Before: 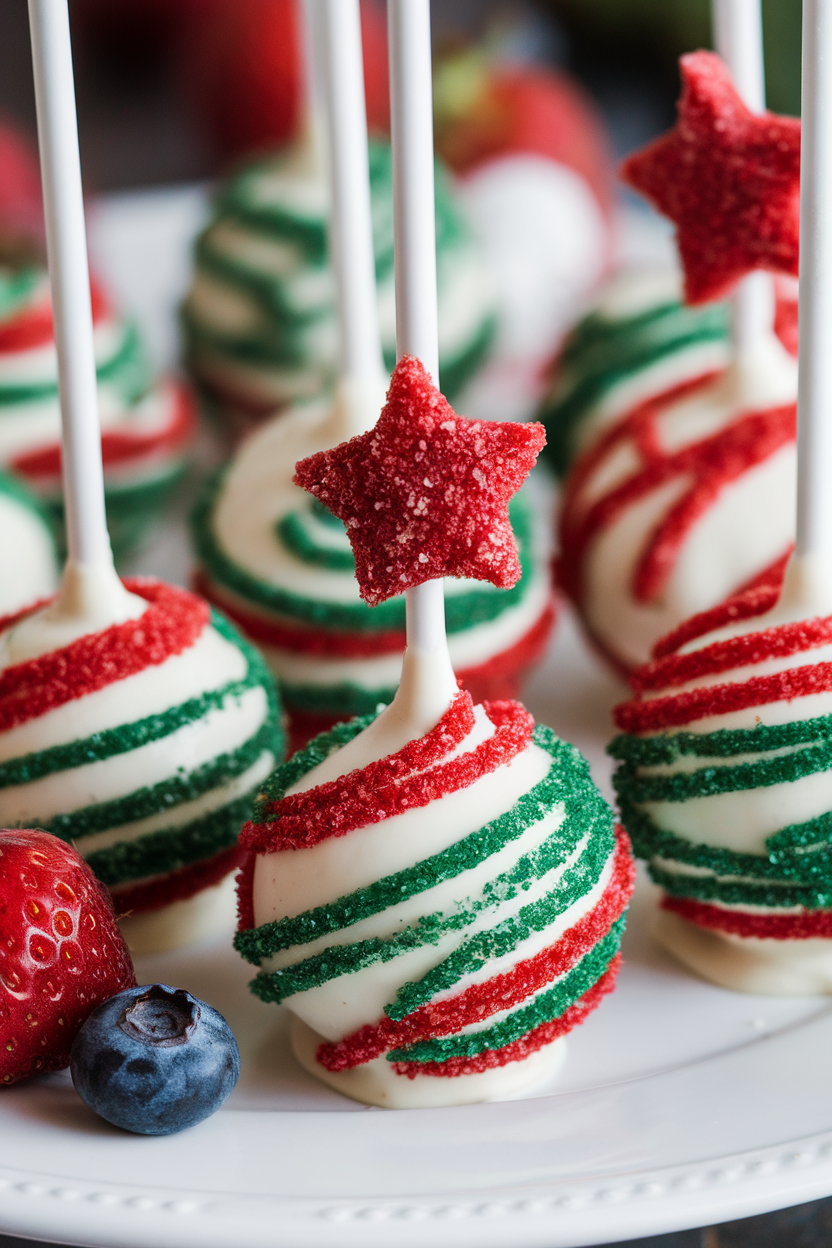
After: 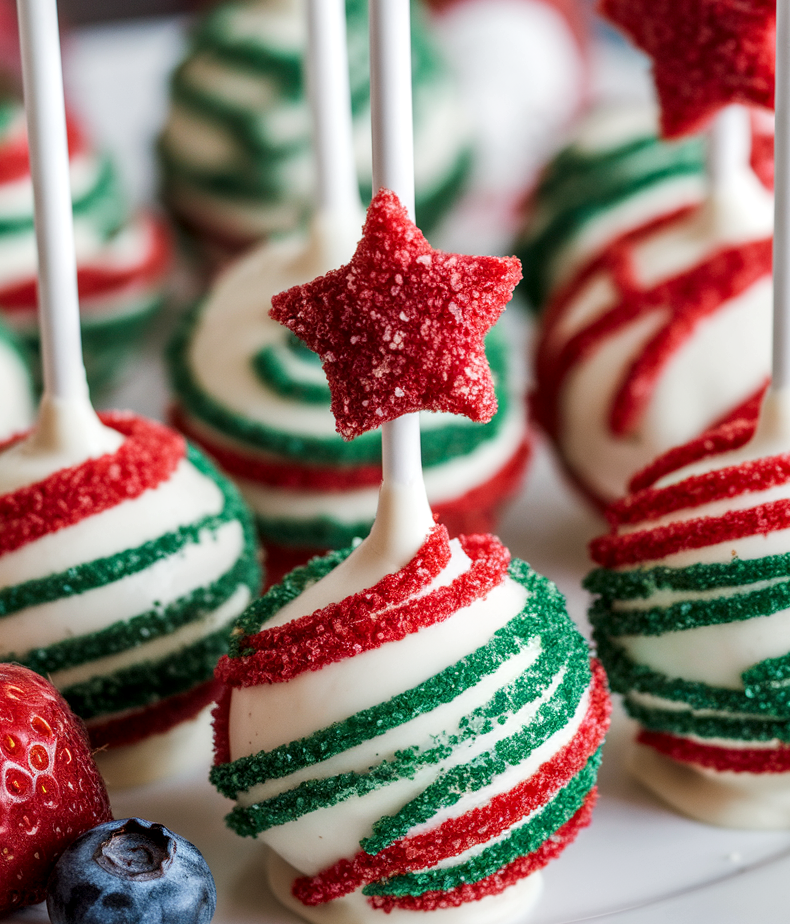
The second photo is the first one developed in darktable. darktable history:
crop and rotate: left 2.991%, top 13.302%, right 1.981%, bottom 12.636%
local contrast: detail 130%
